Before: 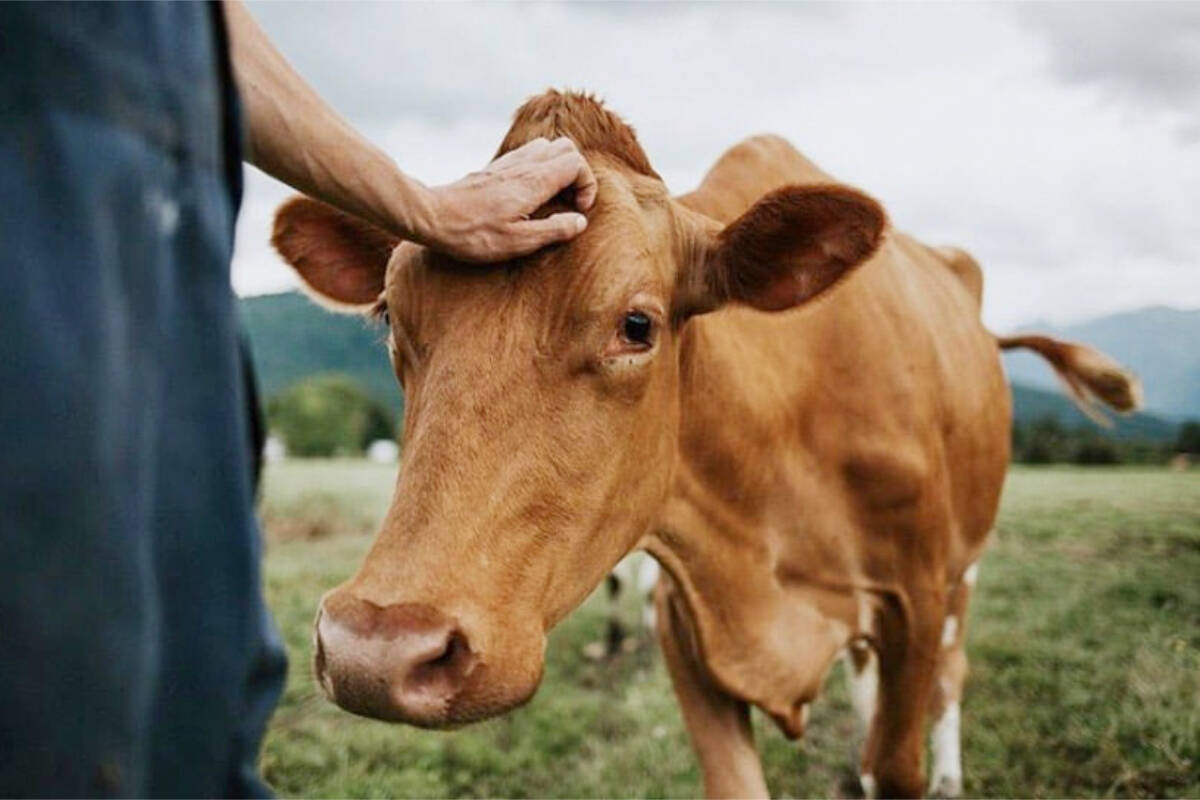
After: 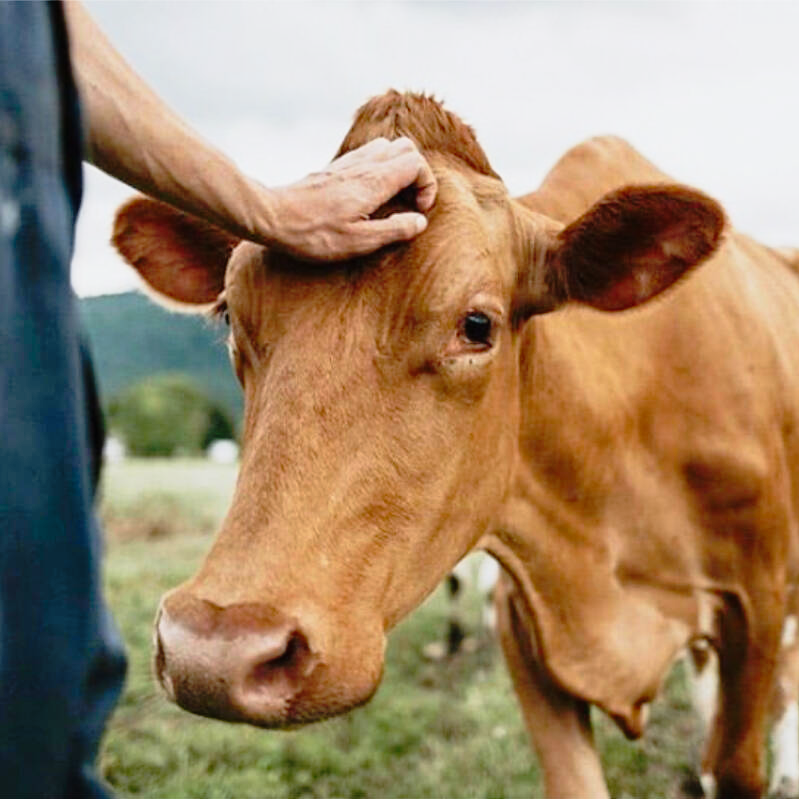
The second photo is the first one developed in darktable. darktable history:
tone curve: curves: ch0 [(0, 0.009) (0.105, 0.08) (0.195, 0.18) (0.283, 0.316) (0.384, 0.434) (0.485, 0.531) (0.638, 0.69) (0.81, 0.872) (1, 0.977)]; ch1 [(0, 0) (0.161, 0.092) (0.35, 0.33) (0.379, 0.401) (0.456, 0.469) (0.498, 0.502) (0.52, 0.536) (0.586, 0.617) (0.635, 0.655) (1, 1)]; ch2 [(0, 0) (0.371, 0.362) (0.437, 0.437) (0.483, 0.484) (0.53, 0.515) (0.56, 0.571) (0.622, 0.606) (1, 1)], preserve colors none
crop and rotate: left 13.401%, right 19.933%
exposure: exposure 0.079 EV, compensate highlight preservation false
